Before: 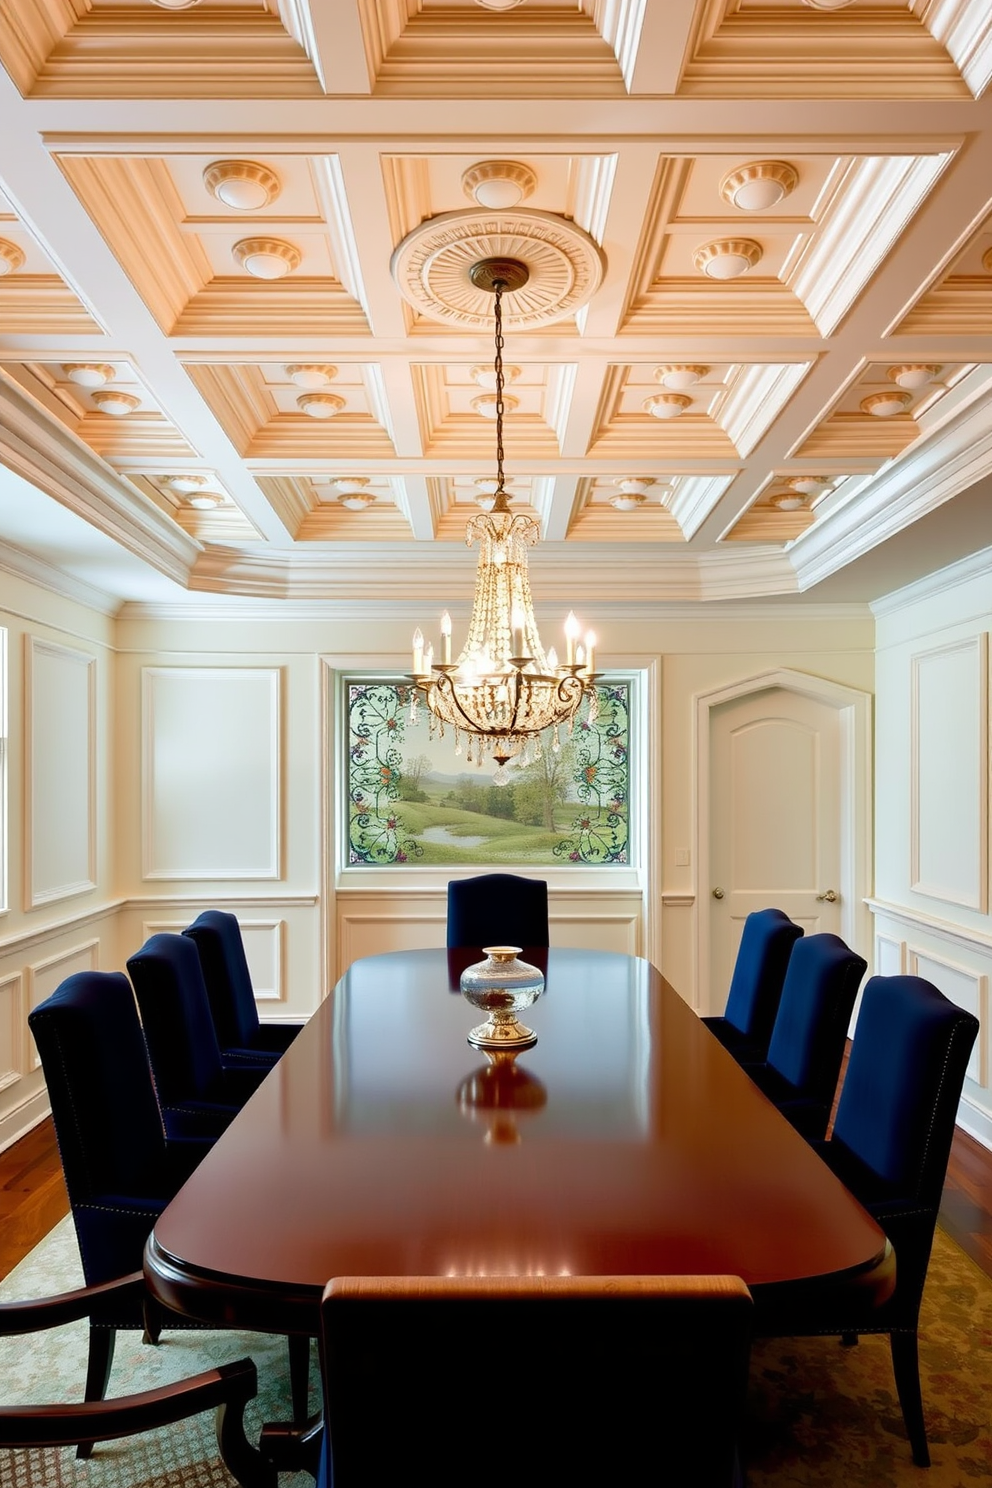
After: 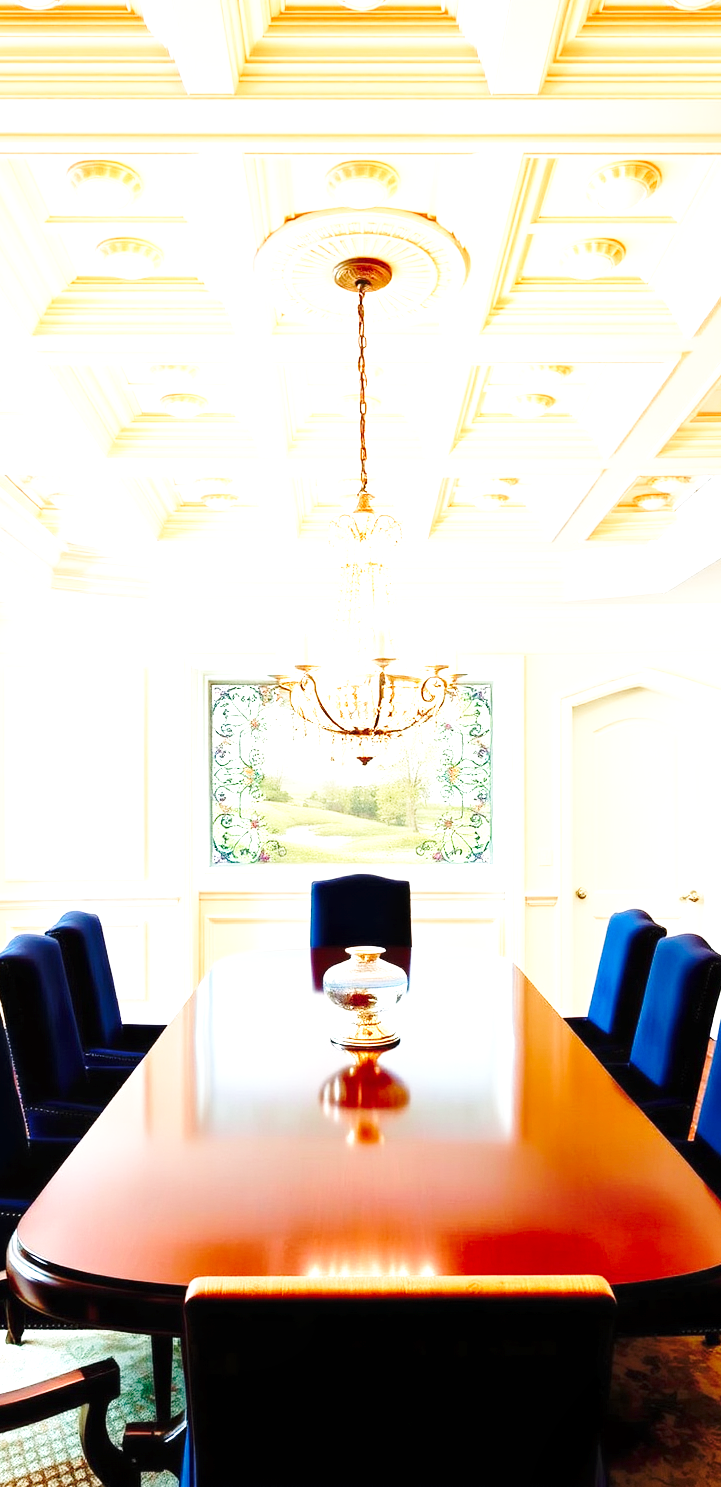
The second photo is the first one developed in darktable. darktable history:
exposure: black level correction 0, exposure 1.449 EV, compensate highlight preservation false
local contrast: highlights 100%, shadows 98%, detail 119%, midtone range 0.2
crop: left 13.858%, right 13.431%
base curve: curves: ch0 [(0, 0) (0.036, 0.037) (0.121, 0.228) (0.46, 0.76) (0.859, 0.983) (1, 1)], preserve colors none
